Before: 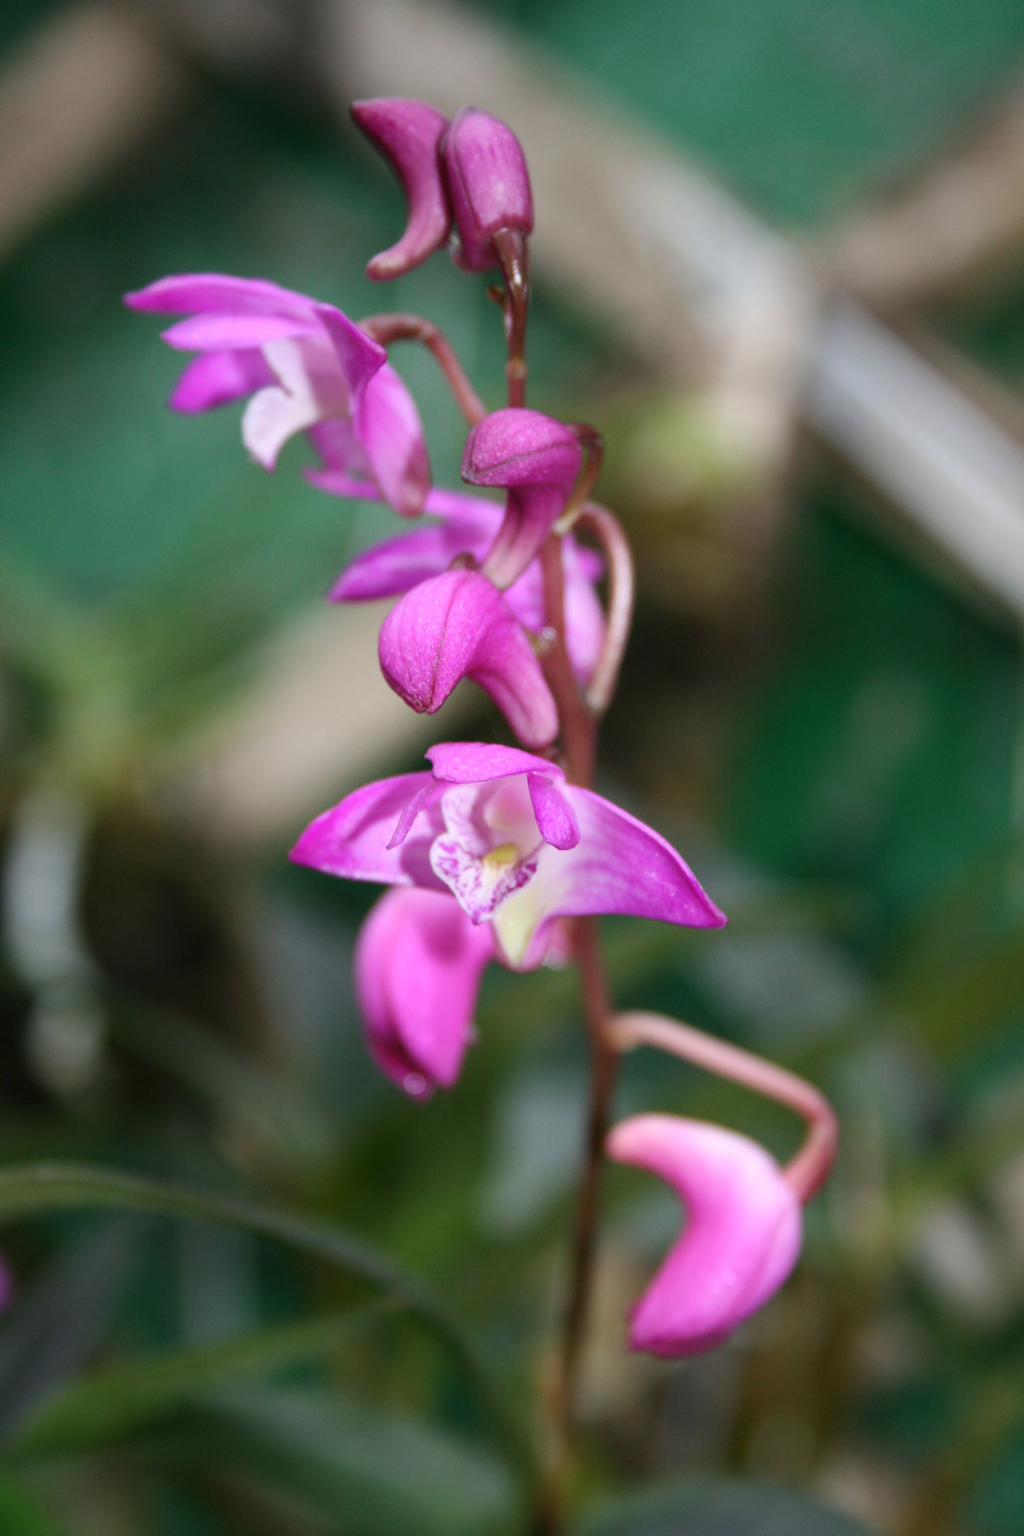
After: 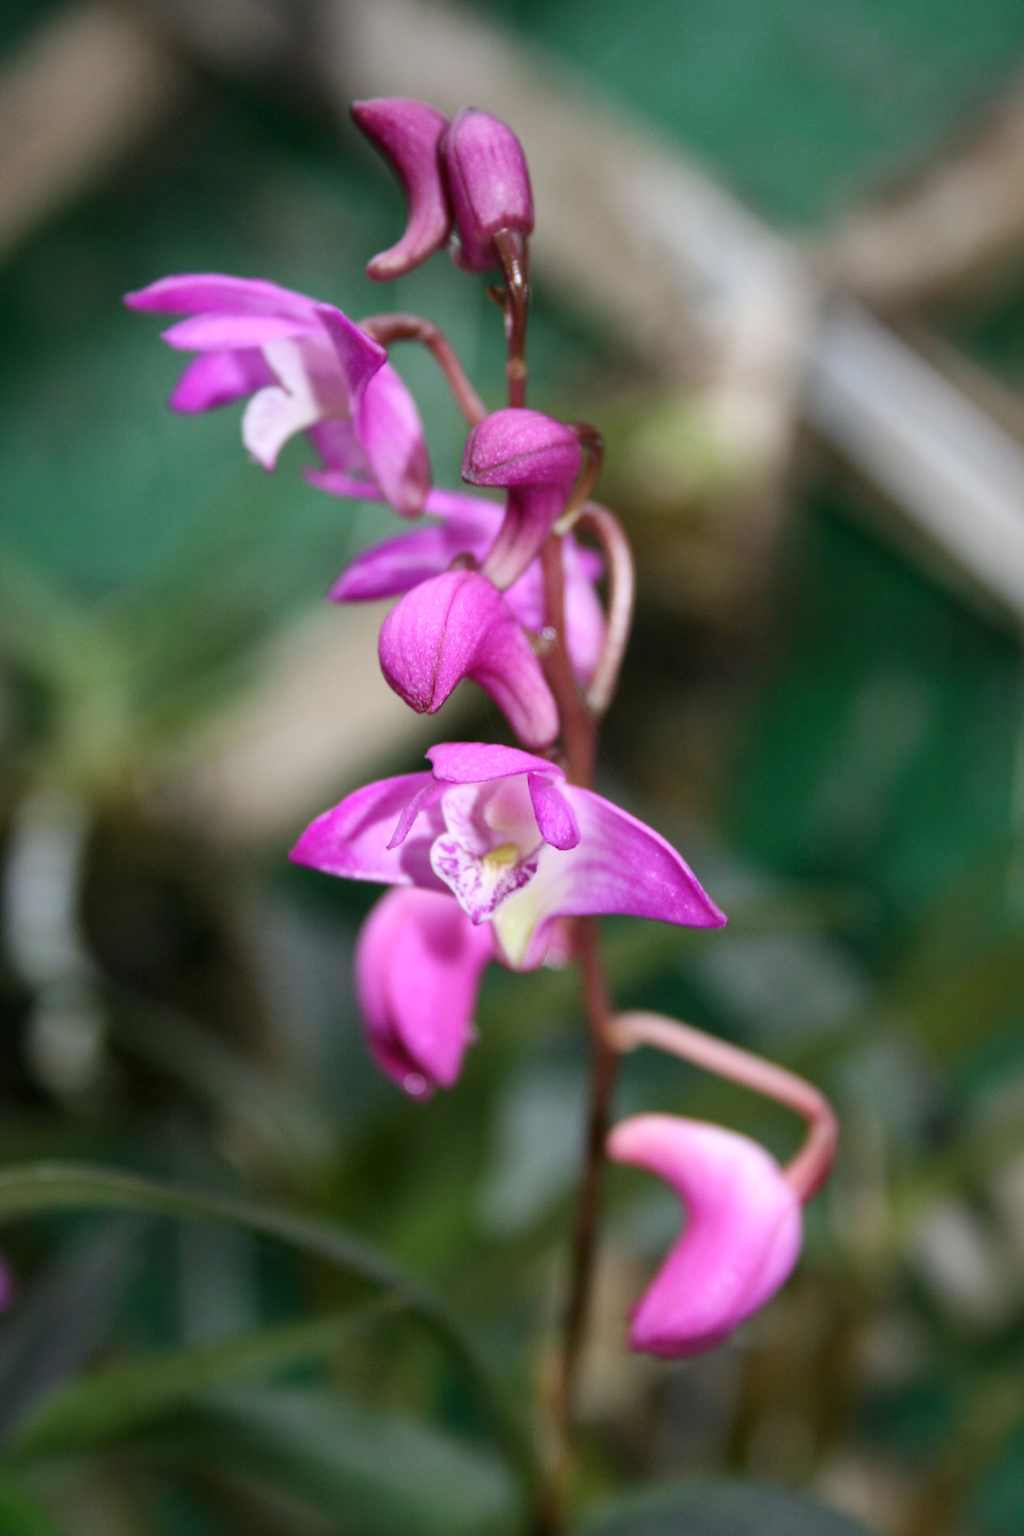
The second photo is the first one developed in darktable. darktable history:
local contrast: mode bilateral grid, contrast 21, coarseness 51, detail 121%, midtone range 0.2
